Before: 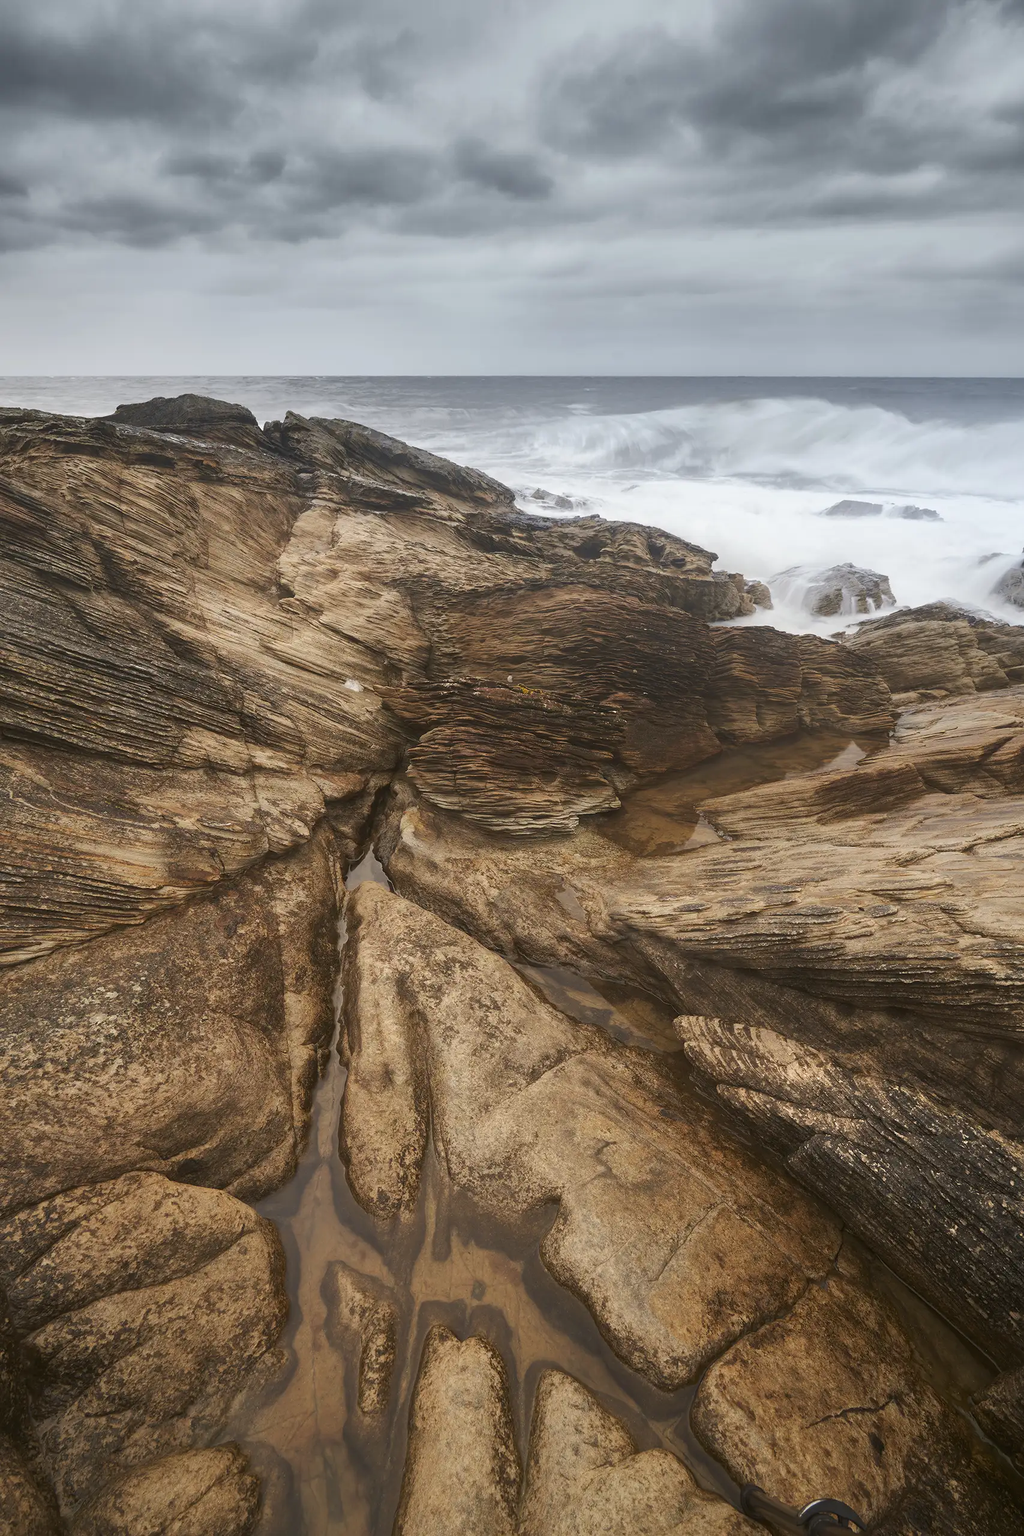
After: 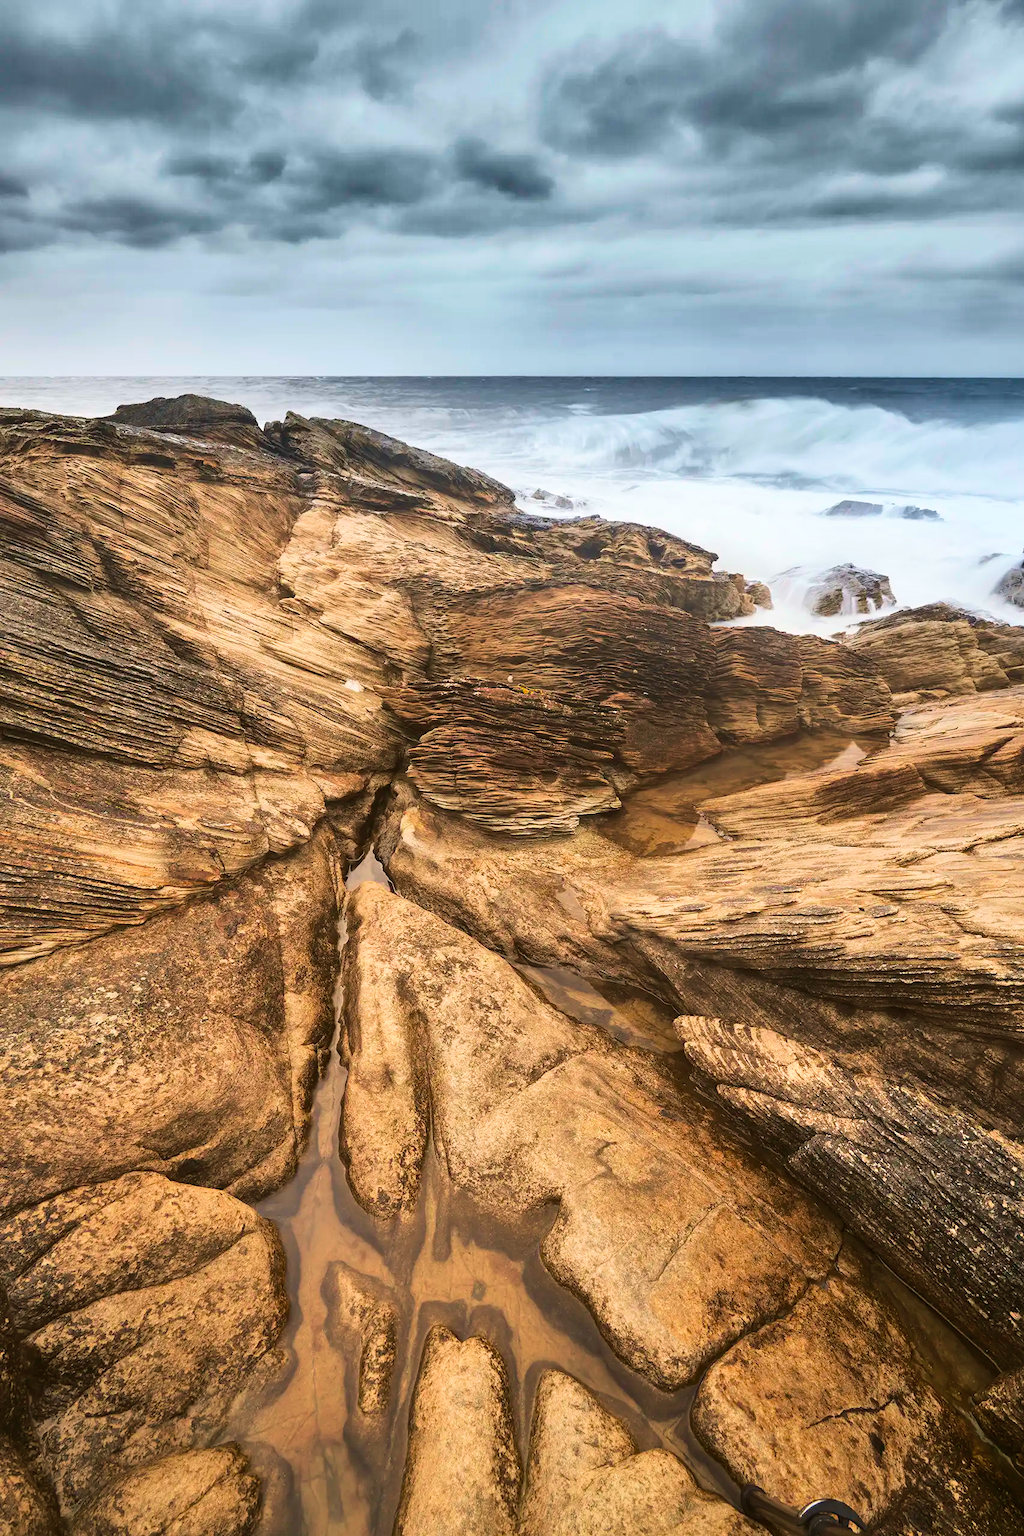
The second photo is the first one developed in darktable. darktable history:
velvia: strength 30%
color balance rgb: perceptual saturation grading › global saturation 10%, global vibrance 10%
shadows and highlights: radius 100.41, shadows 50.55, highlights -64.36, highlights color adjustment 49.82%, soften with gaussian
base curve: curves: ch0 [(0, 0) (0.028, 0.03) (0.121, 0.232) (0.46, 0.748) (0.859, 0.968) (1, 1)]
